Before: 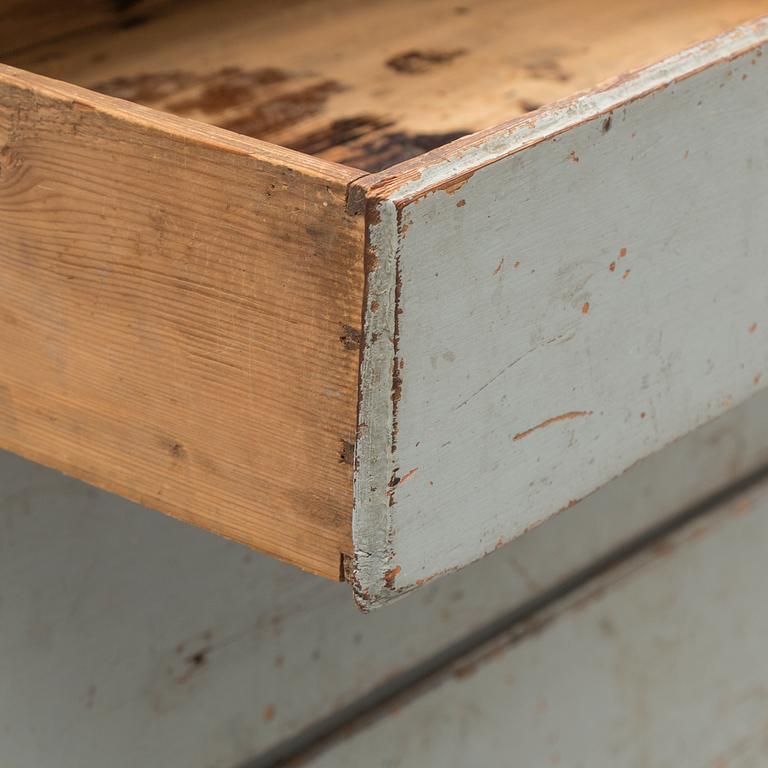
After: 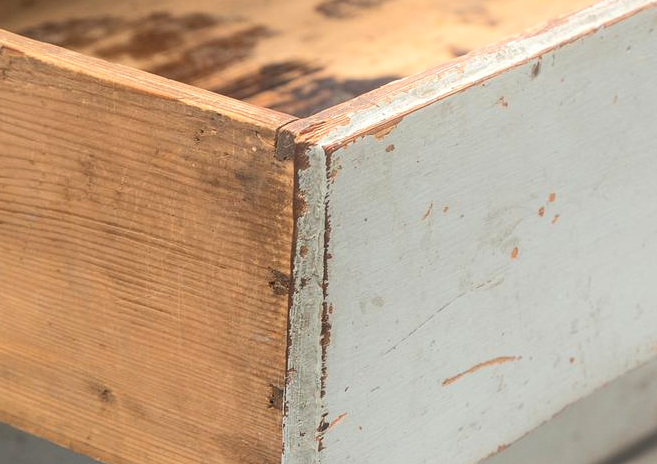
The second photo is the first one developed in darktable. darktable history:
rotate and perspective: automatic cropping original format, crop left 0, crop top 0
bloom: on, module defaults
crop and rotate: left 9.345%, top 7.22%, right 4.982%, bottom 32.331%
tone equalizer: -8 EV -0.417 EV, -7 EV -0.389 EV, -6 EV -0.333 EV, -5 EV -0.222 EV, -3 EV 0.222 EV, -2 EV 0.333 EV, -1 EV 0.389 EV, +0 EV 0.417 EV, edges refinement/feathering 500, mask exposure compensation -1.57 EV, preserve details no
